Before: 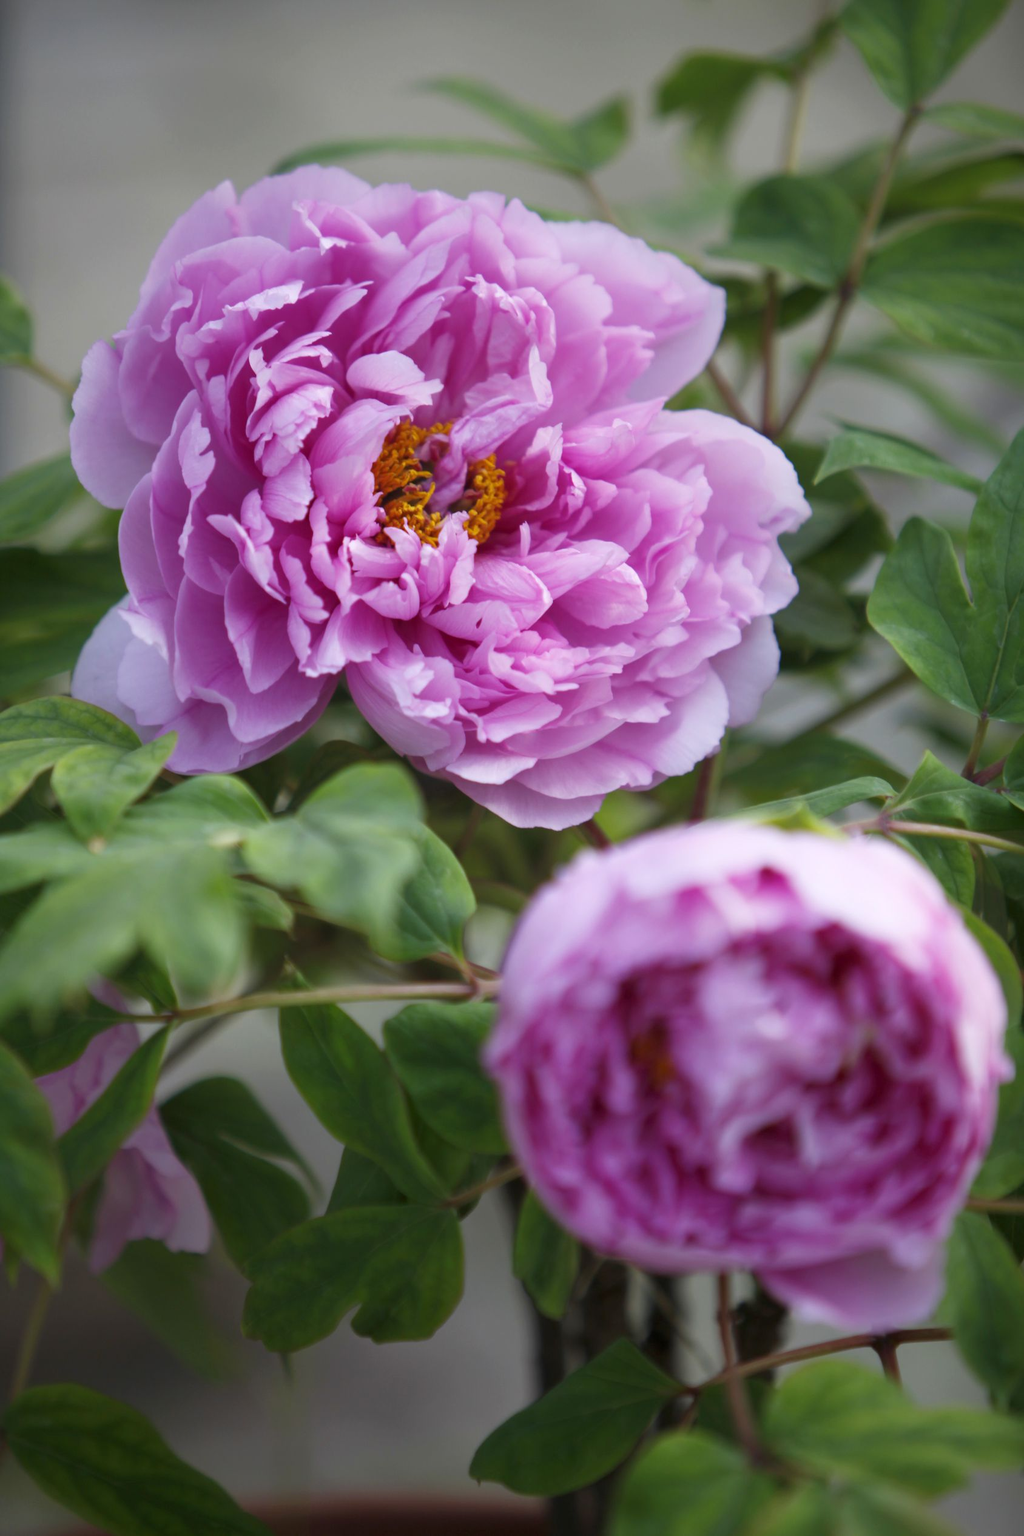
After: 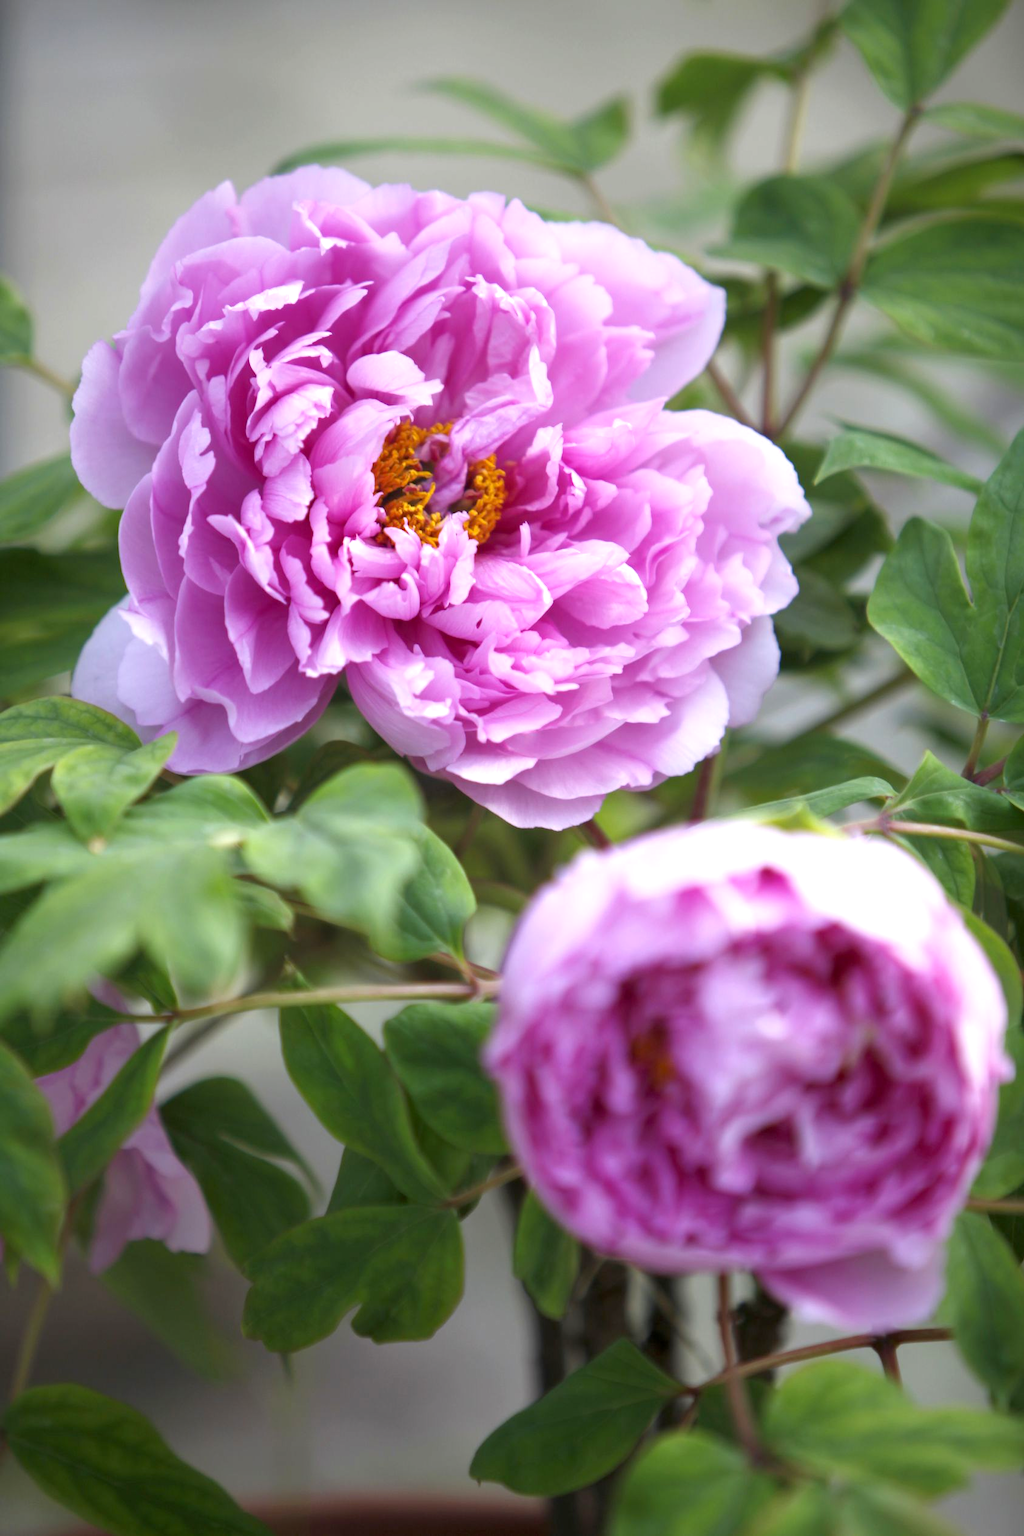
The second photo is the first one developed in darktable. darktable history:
exposure: black level correction 0.001, exposure 0.675 EV, compensate highlight preservation false
